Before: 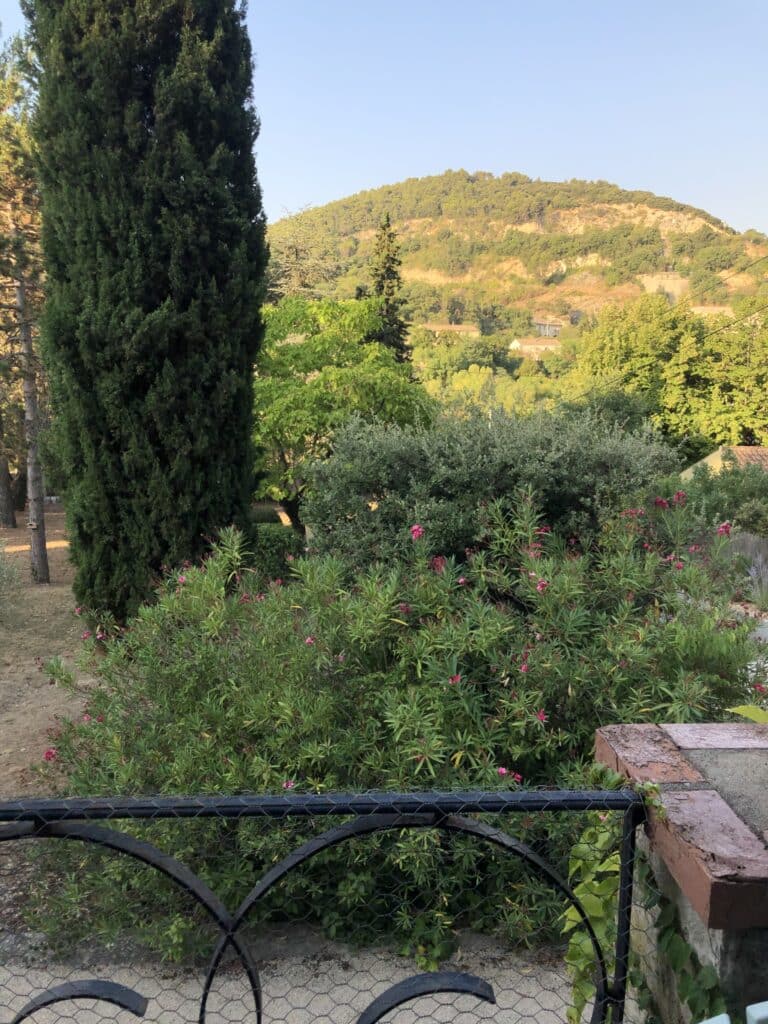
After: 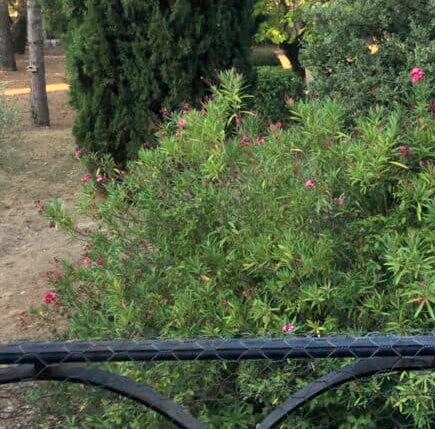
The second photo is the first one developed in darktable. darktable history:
base curve: curves: ch0 [(0, 0) (0.688, 0.865) (1, 1)], preserve colors none
crop: top 44.682%, right 43.297%, bottom 13.326%
shadows and highlights: soften with gaussian
